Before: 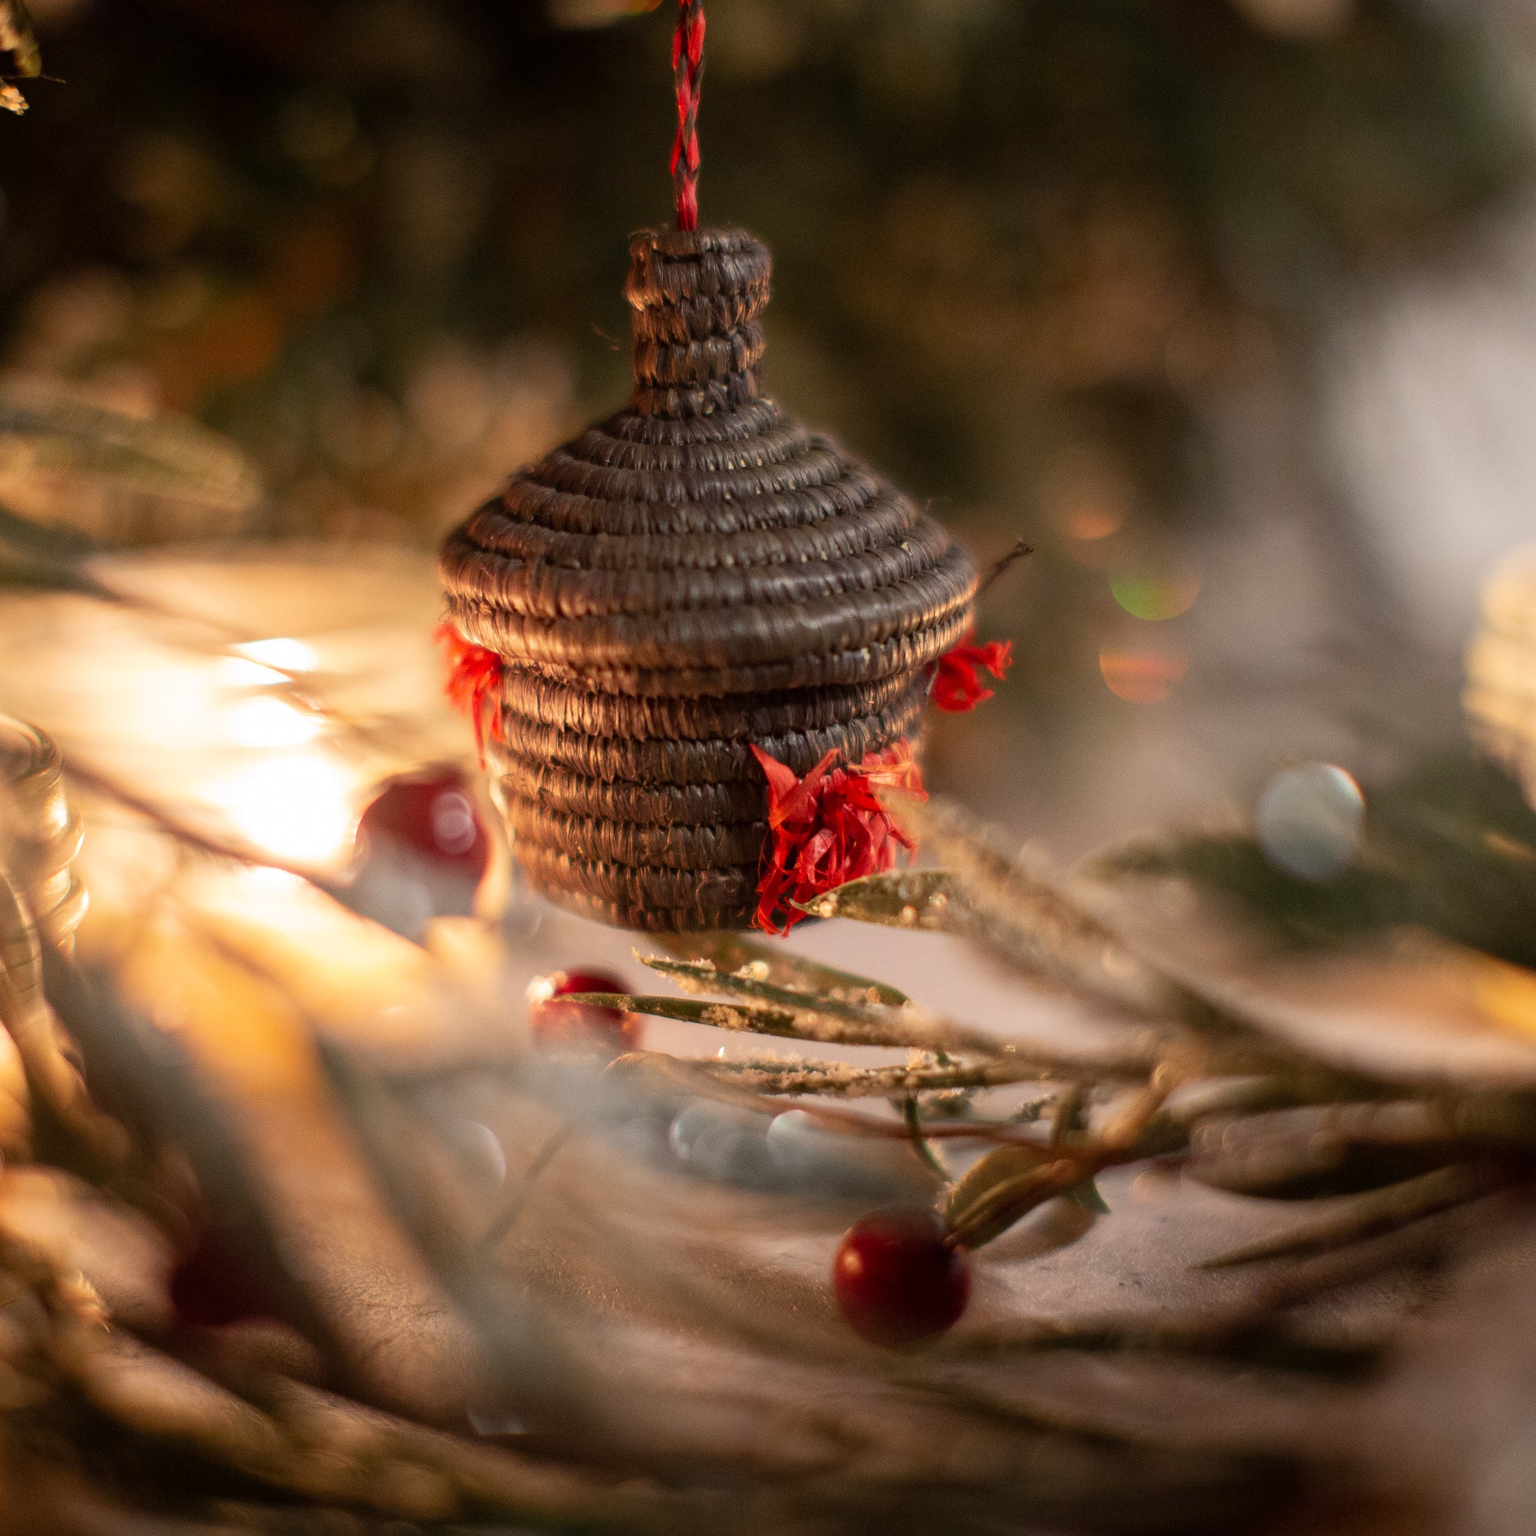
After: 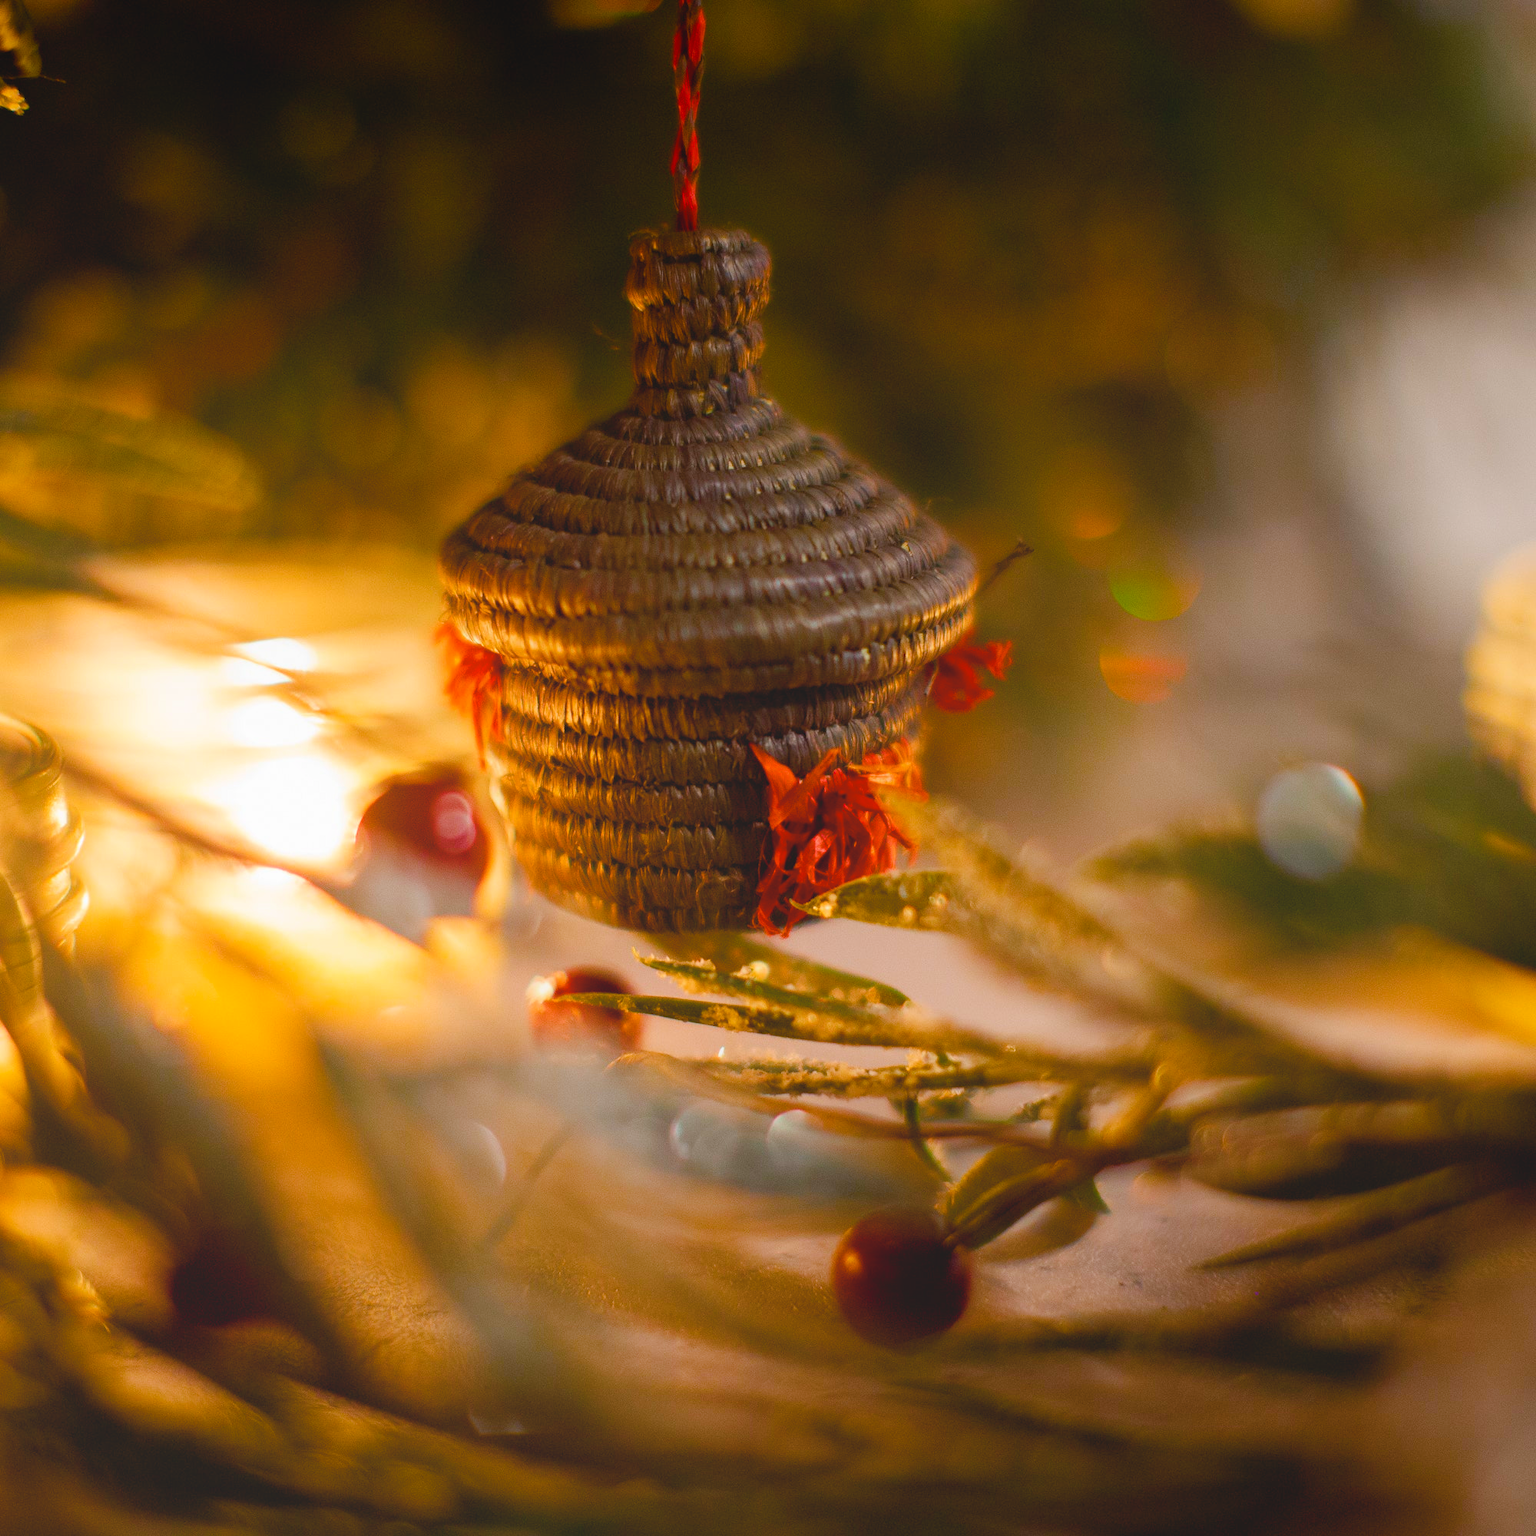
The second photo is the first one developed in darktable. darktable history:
color correction: saturation 0.8
local contrast: detail 69%
color balance rgb: linear chroma grading › shadows 10%, linear chroma grading › highlights 10%, linear chroma grading › global chroma 15%, linear chroma grading › mid-tones 15%, perceptual saturation grading › global saturation 40%, perceptual saturation grading › highlights -25%, perceptual saturation grading › mid-tones 35%, perceptual saturation grading › shadows 35%, perceptual brilliance grading › global brilliance 11.29%, global vibrance 11.29%
